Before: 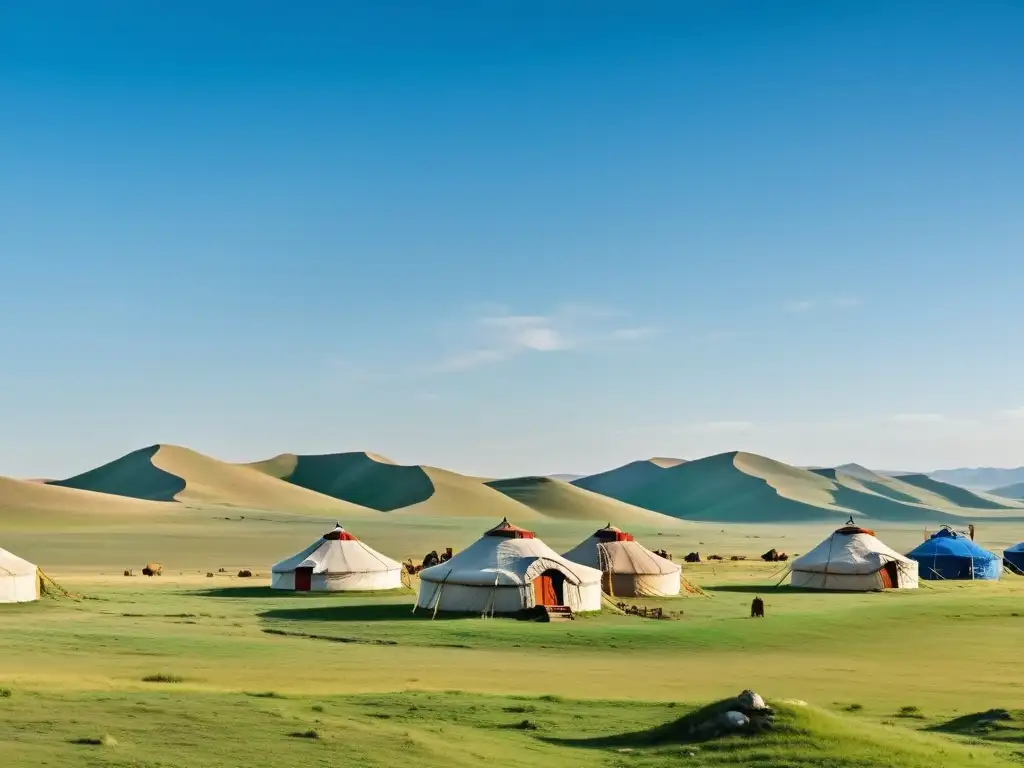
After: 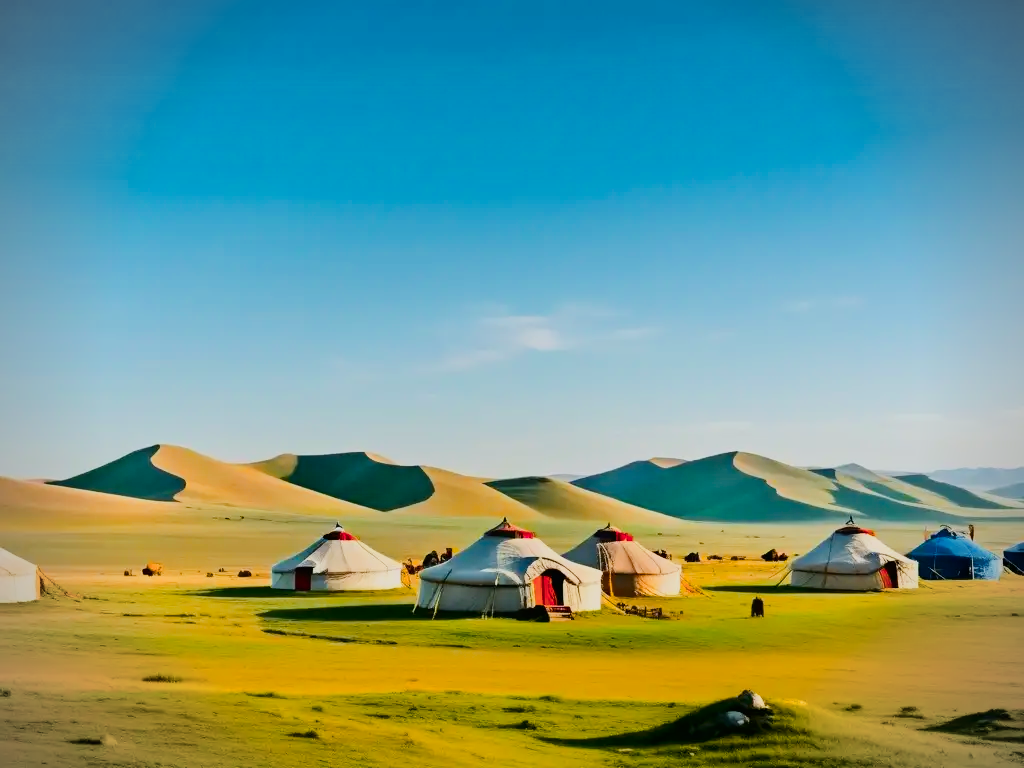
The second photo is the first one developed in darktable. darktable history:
filmic rgb: black relative exposure -7.65 EV, white relative exposure 4.56 EV, hardness 3.61
contrast equalizer: octaves 7, y [[0.6 ×6], [0.55 ×6], [0 ×6], [0 ×6], [0 ×6]], mix -0.3
contrast brightness saturation: contrast 0.22
vignetting: unbound false
color zones: curves: ch1 [(0.235, 0.558) (0.75, 0.5)]; ch2 [(0.25, 0.462) (0.749, 0.457)], mix 25.94%
color balance rgb: linear chroma grading › global chroma 15%, perceptual saturation grading › global saturation 30%
